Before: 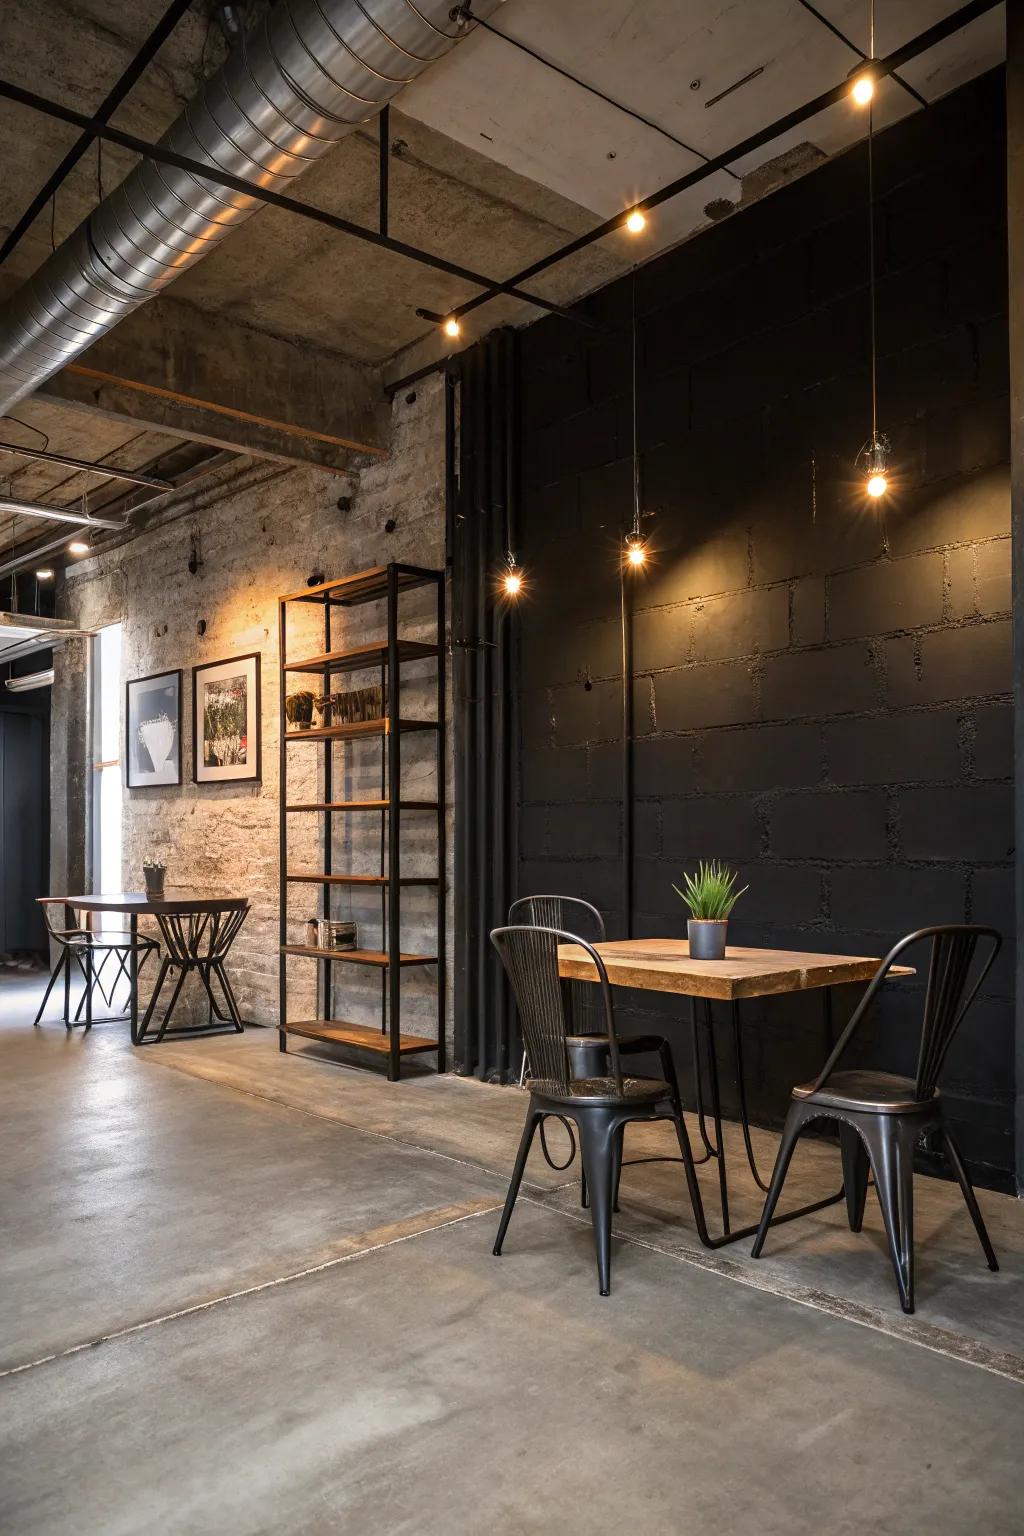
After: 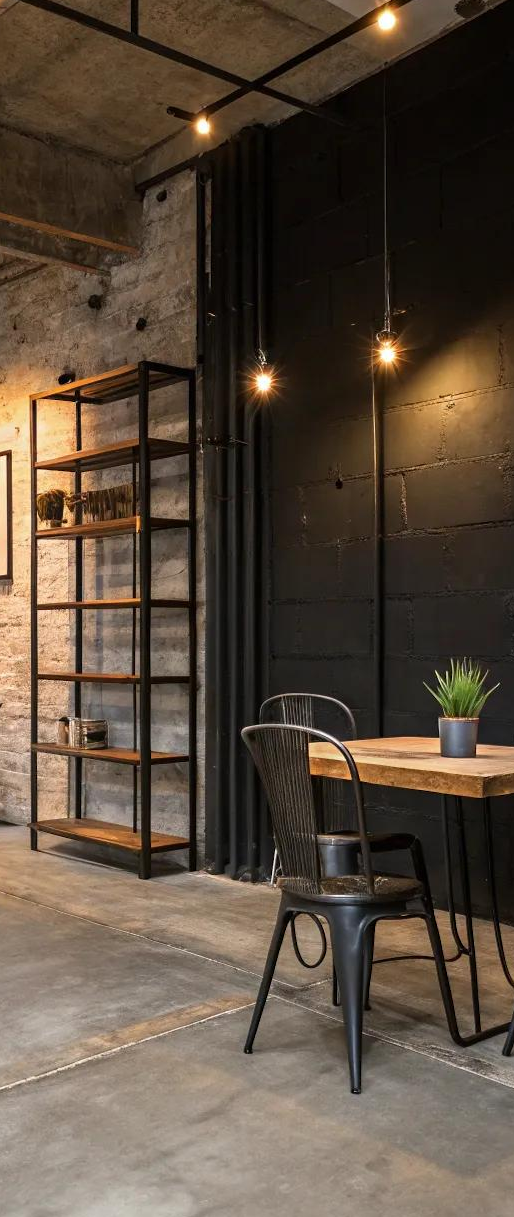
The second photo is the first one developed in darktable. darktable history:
crop and rotate: angle 0.025°, left 24.356%, top 13.182%, right 25.376%, bottom 7.5%
